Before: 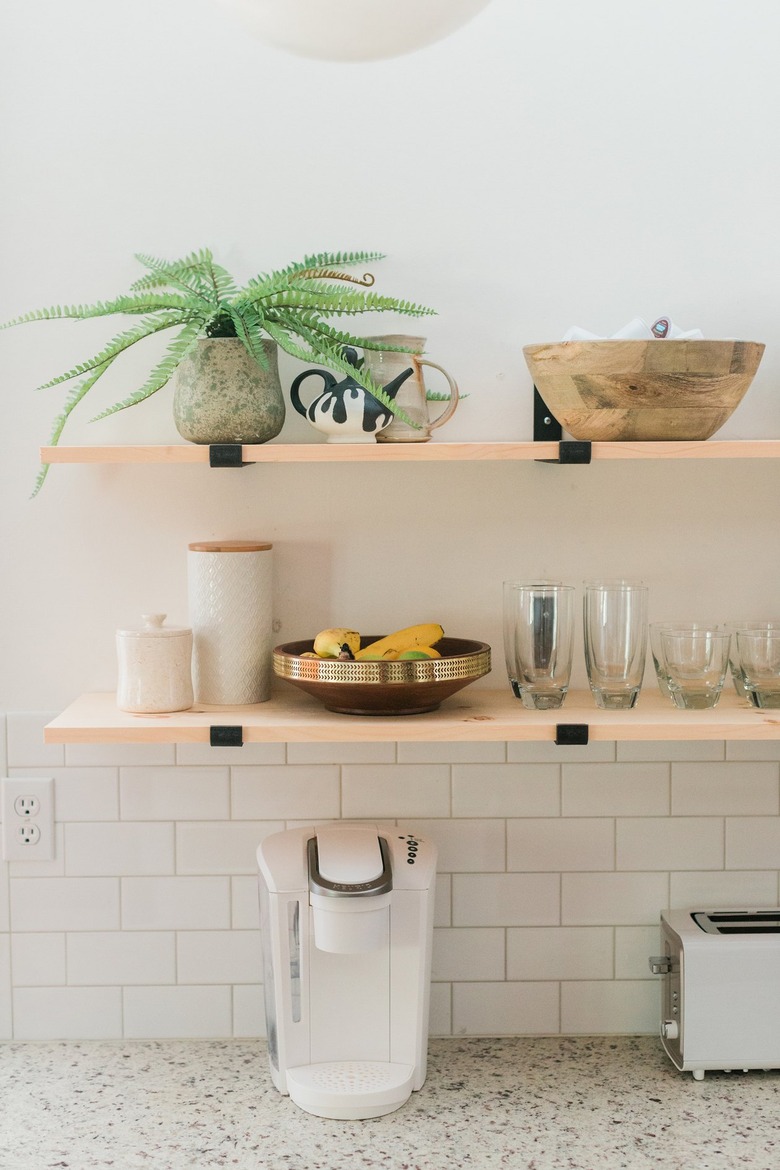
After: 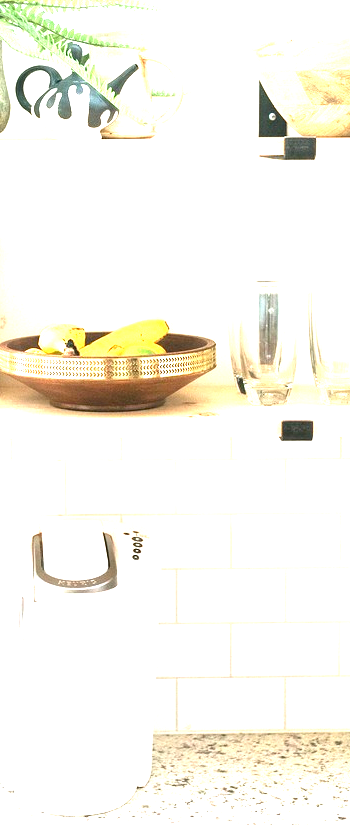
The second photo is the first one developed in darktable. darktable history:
exposure: exposure 2.264 EV, compensate highlight preservation false
crop: left 35.294%, top 26.038%, right 19.742%, bottom 3.369%
